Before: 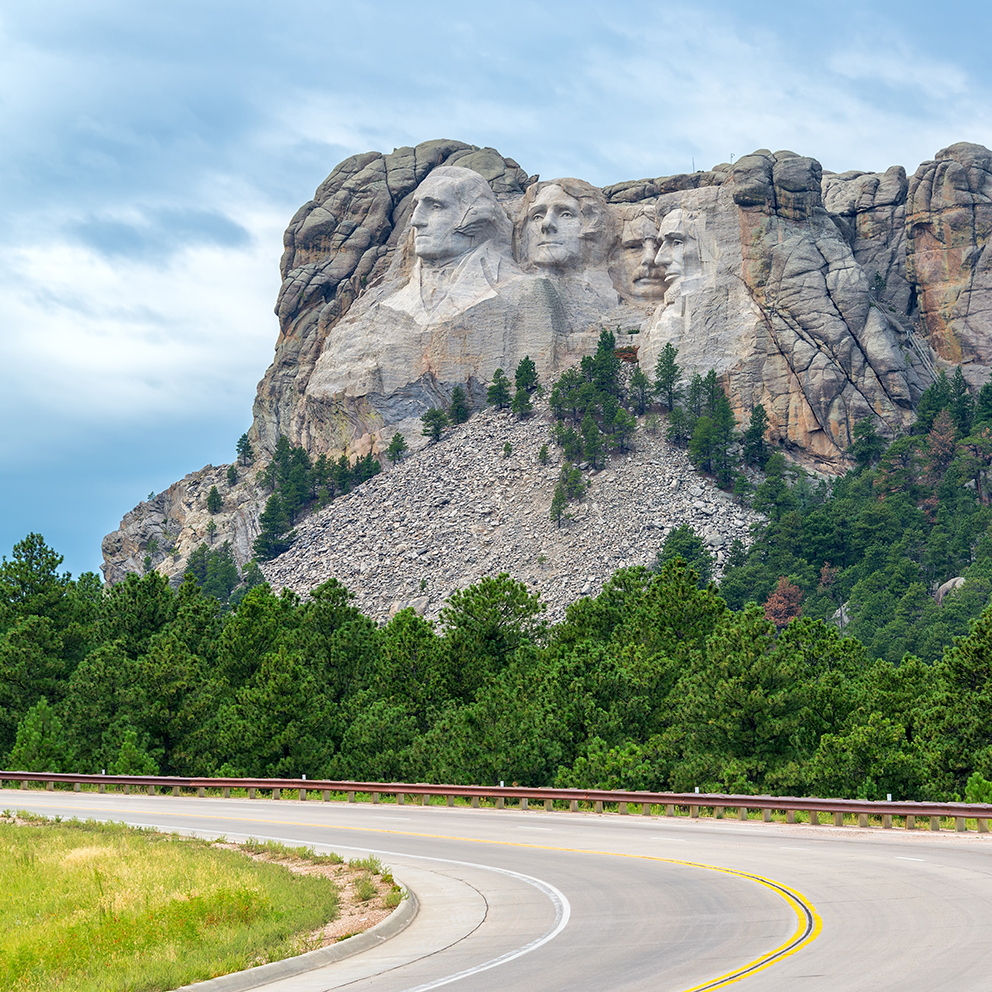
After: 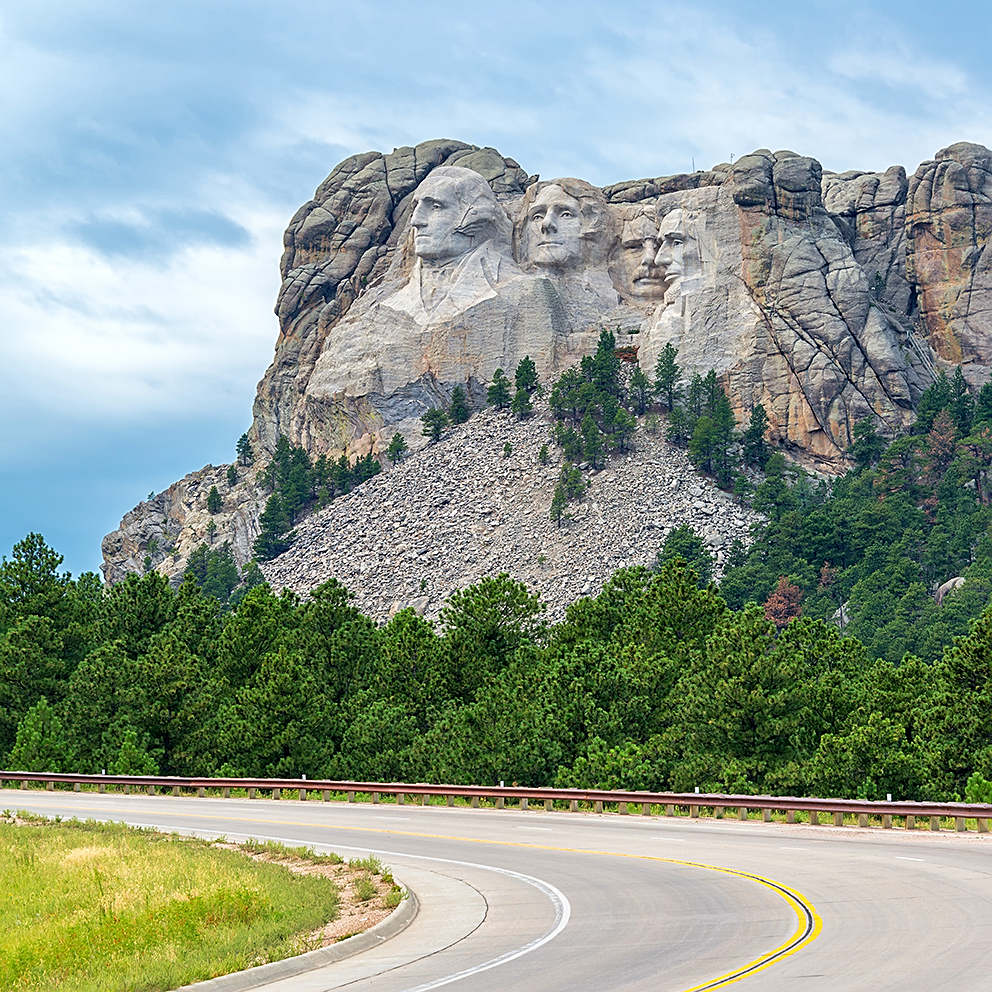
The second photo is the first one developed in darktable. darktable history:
sharpen: on, module defaults
velvia: strength 10%
